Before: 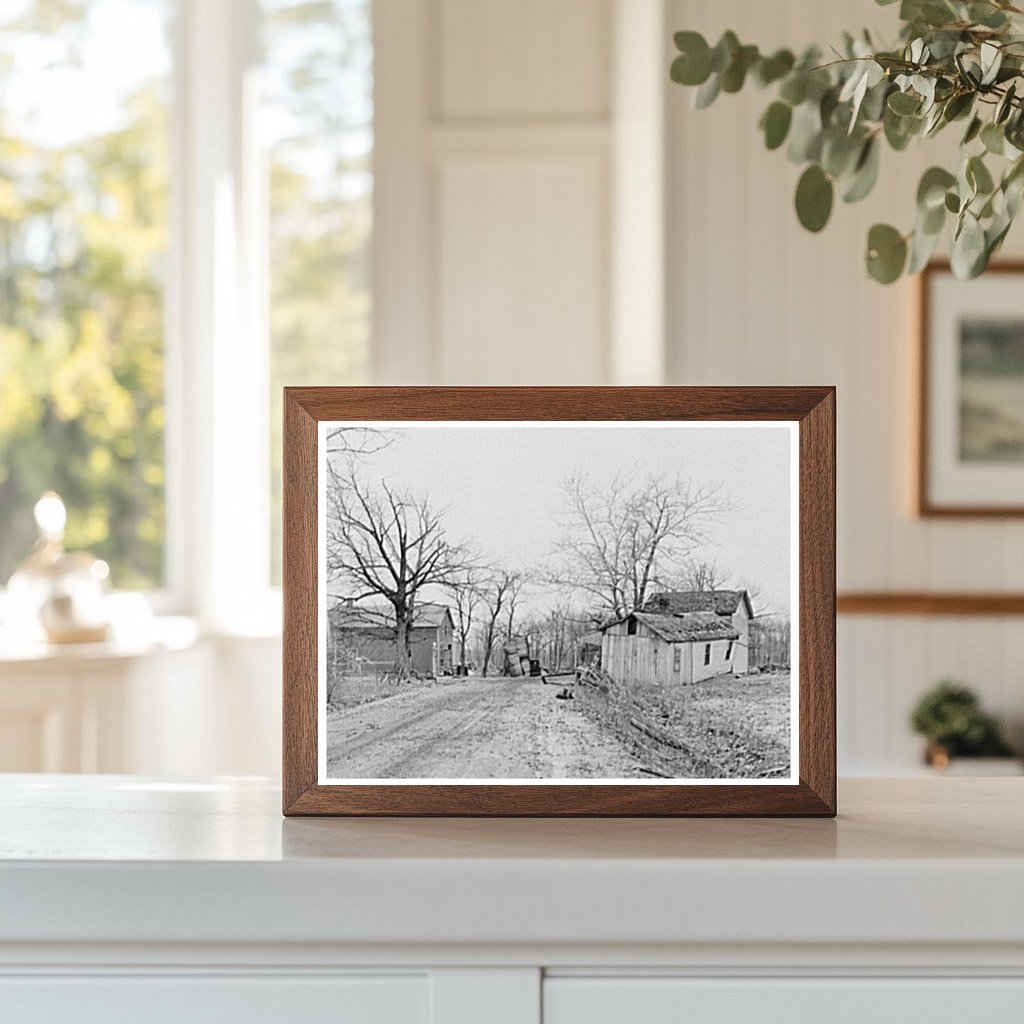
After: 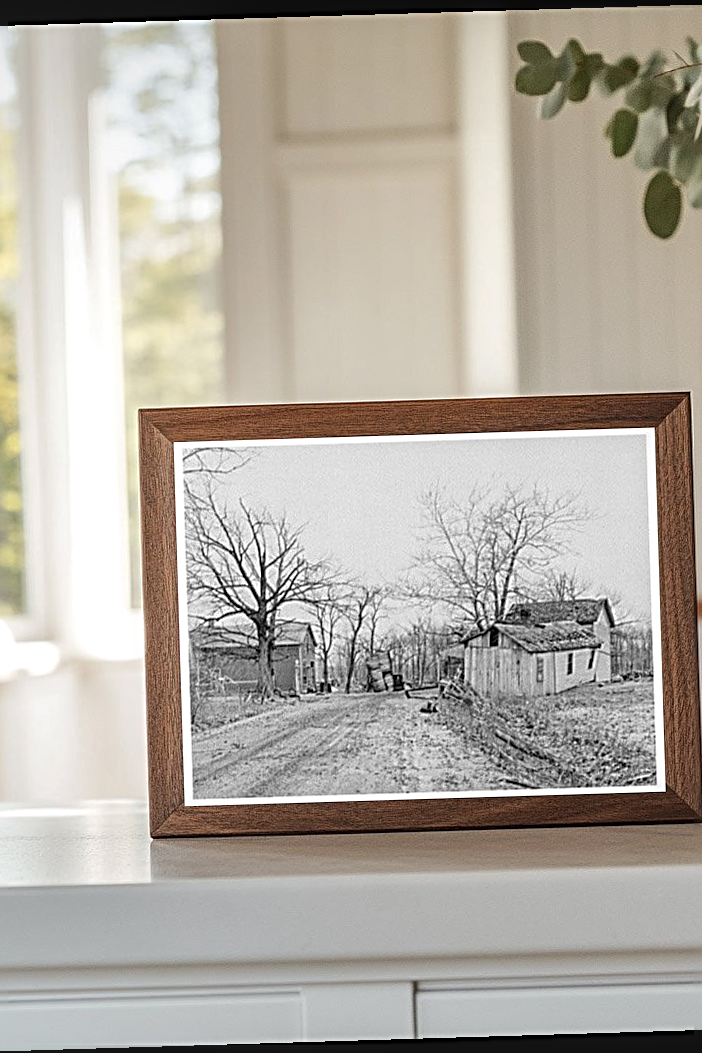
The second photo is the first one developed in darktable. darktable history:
crop and rotate: left 15.055%, right 18.278%
rotate and perspective: rotation -1.75°, automatic cropping off
local contrast: on, module defaults
sharpen: radius 3.119
